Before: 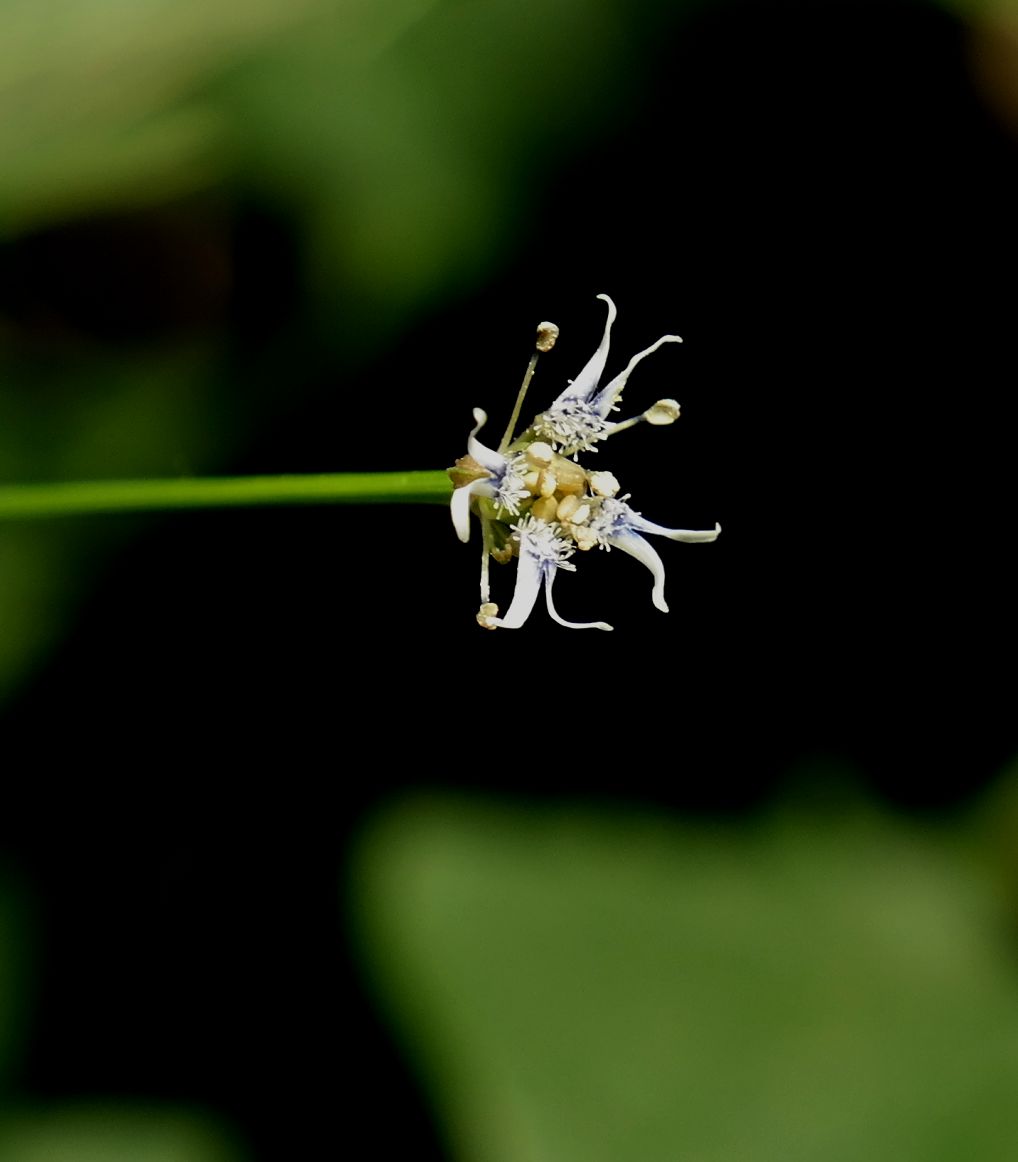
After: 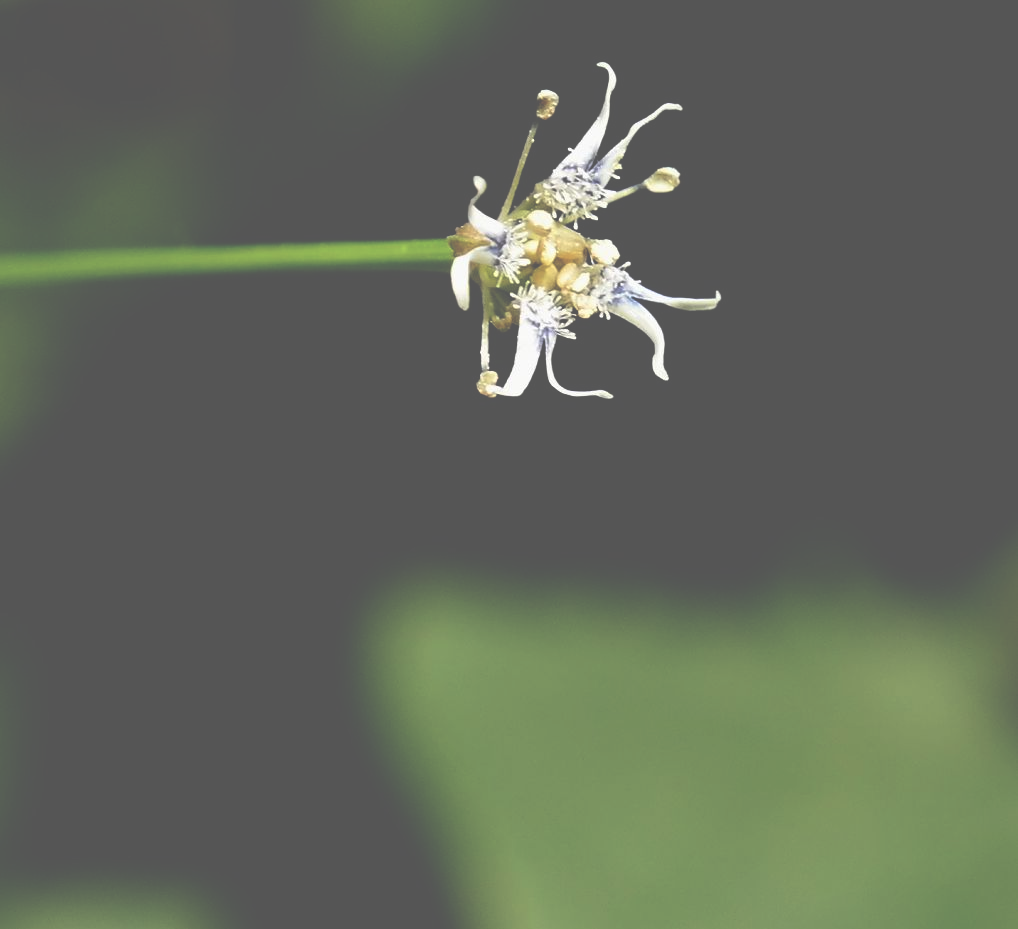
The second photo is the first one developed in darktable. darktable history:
exposure: black level correction -0.071, exposure 0.5 EV, compensate highlight preservation false
crop and rotate: top 19.998%
